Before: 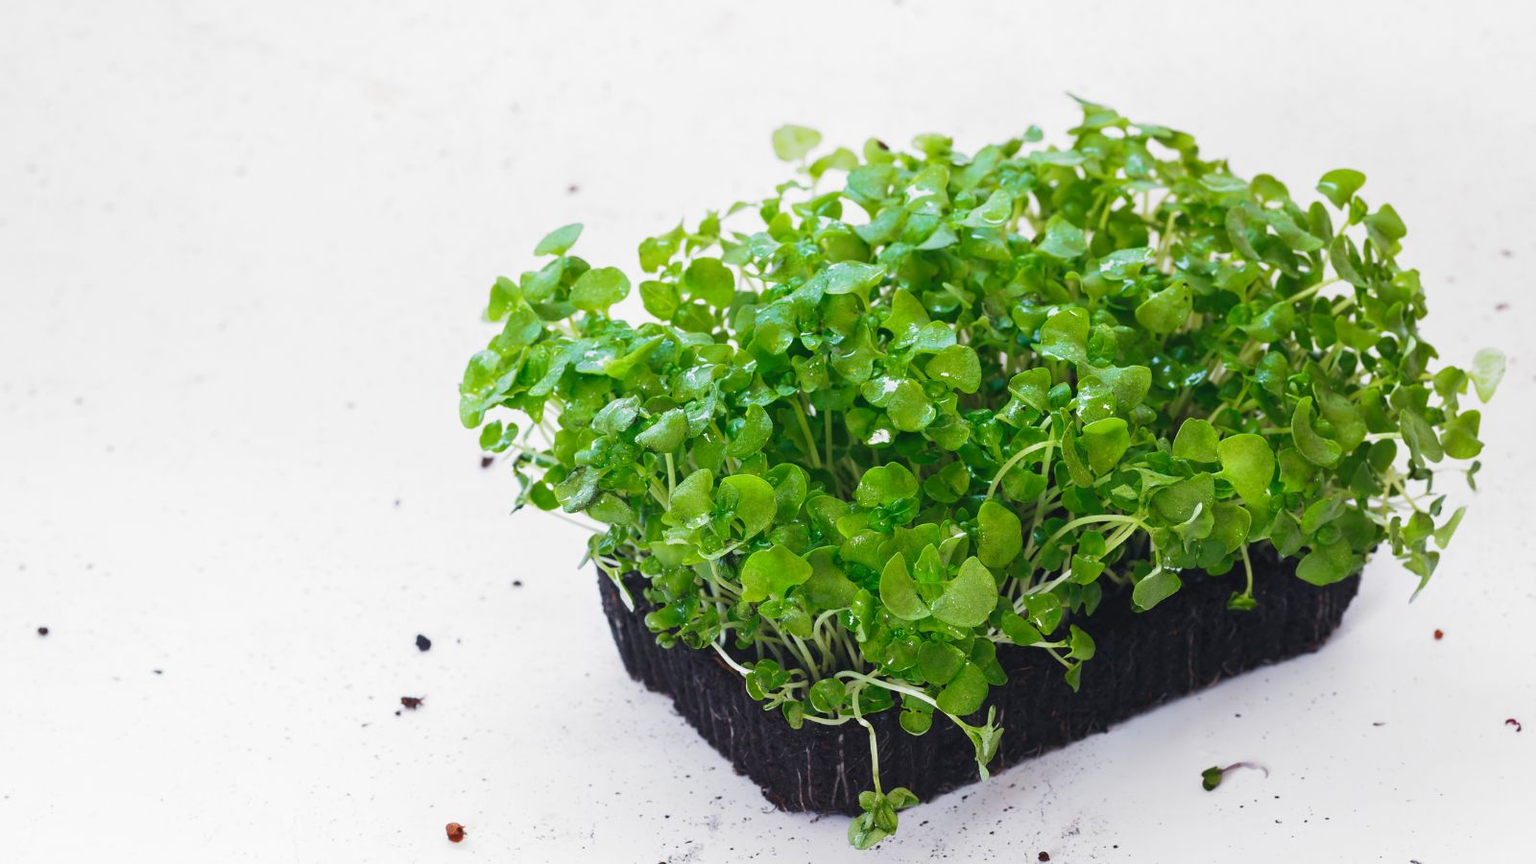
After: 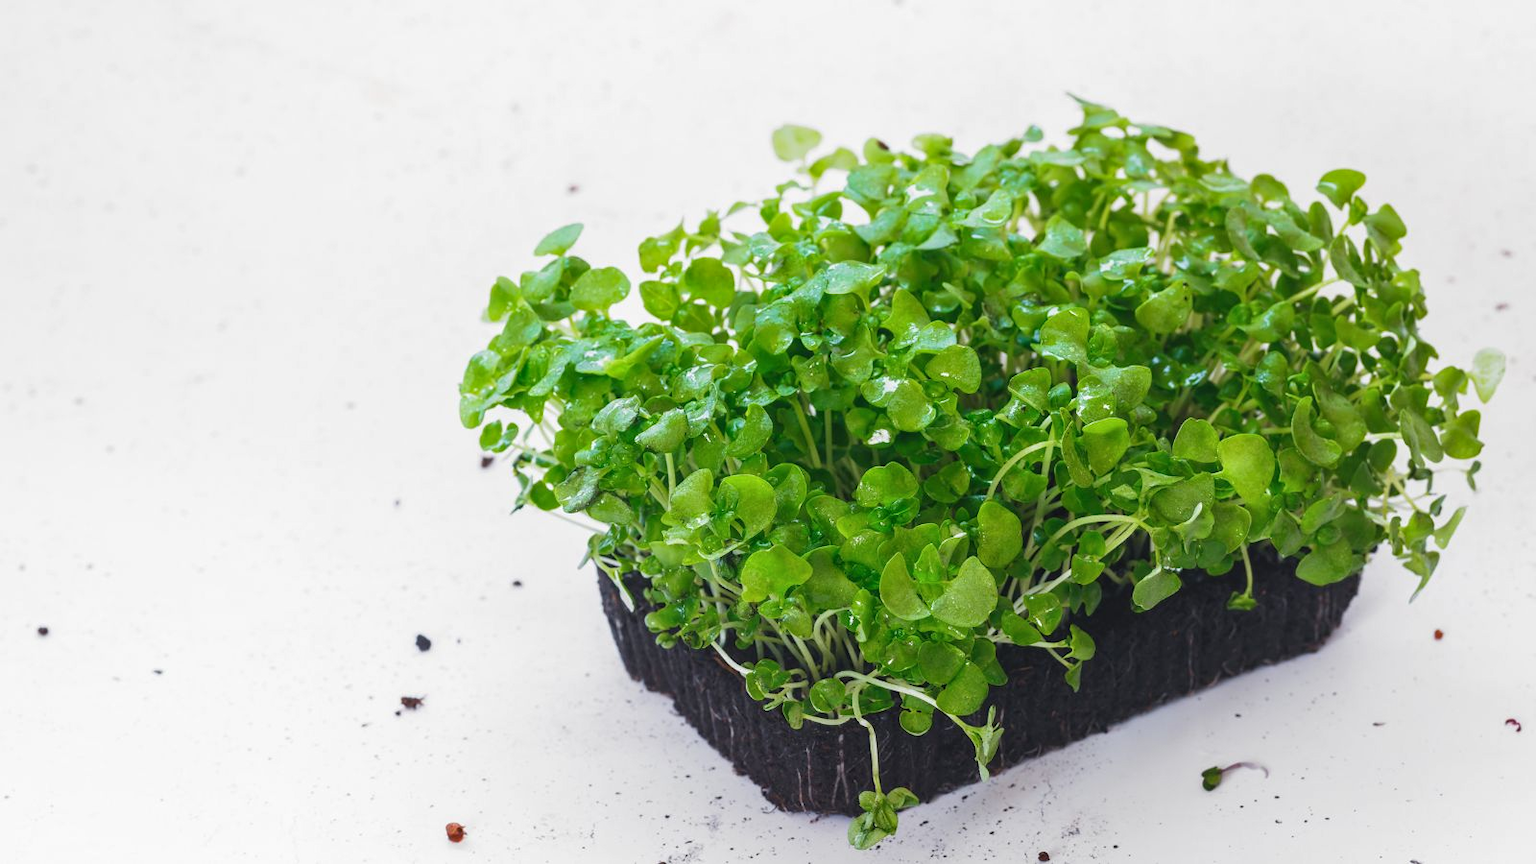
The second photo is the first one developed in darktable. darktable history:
local contrast: detail 110%
